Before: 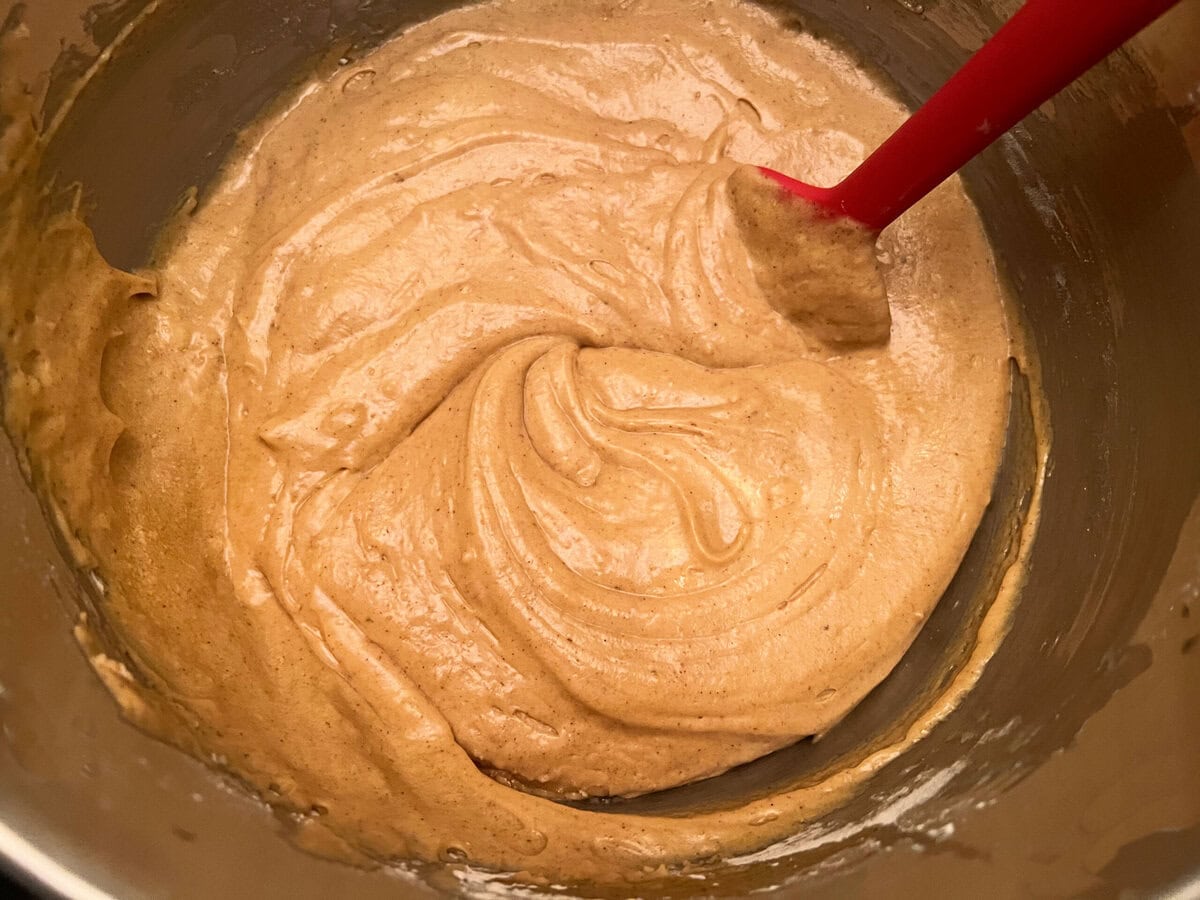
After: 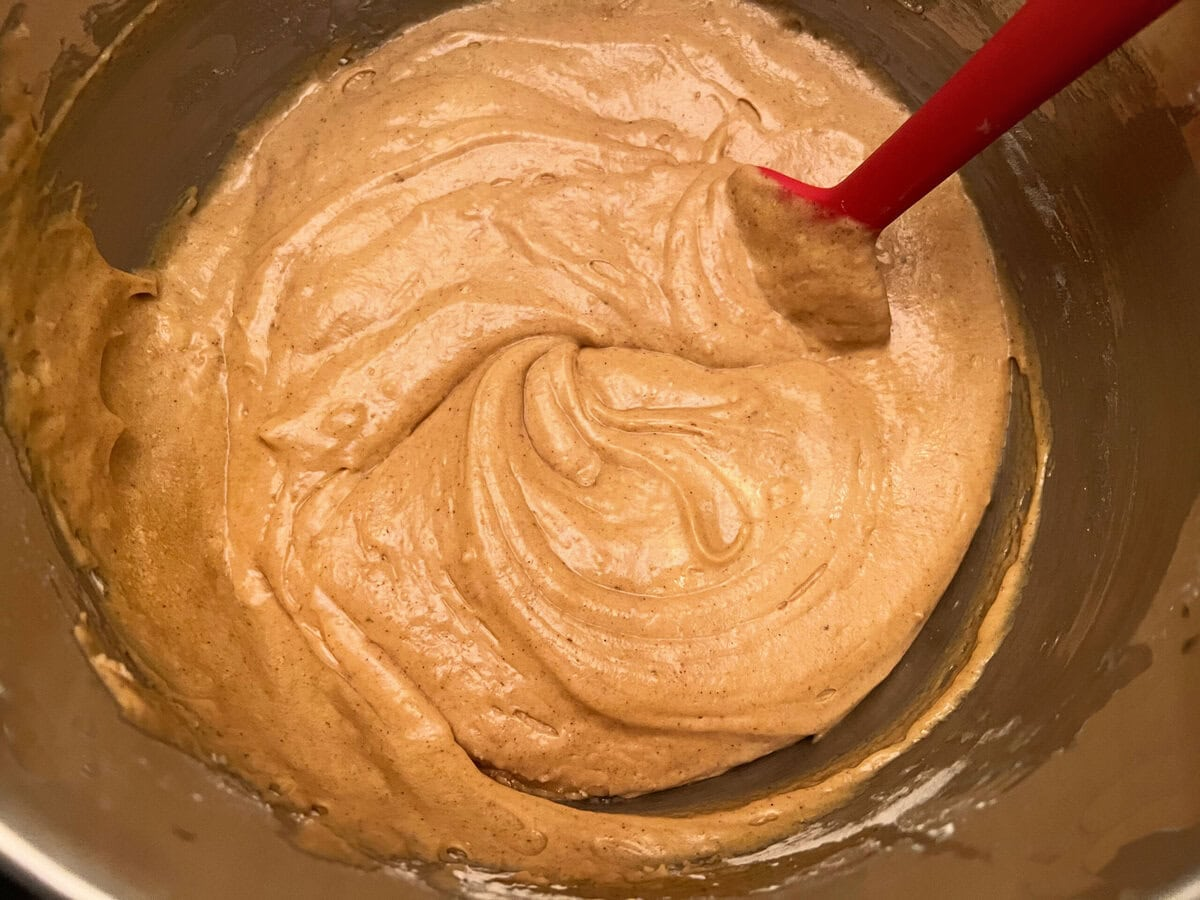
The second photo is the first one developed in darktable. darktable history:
shadows and highlights: shadows 32.18, highlights -31.49, highlights color adjustment 0.64%, soften with gaussian
